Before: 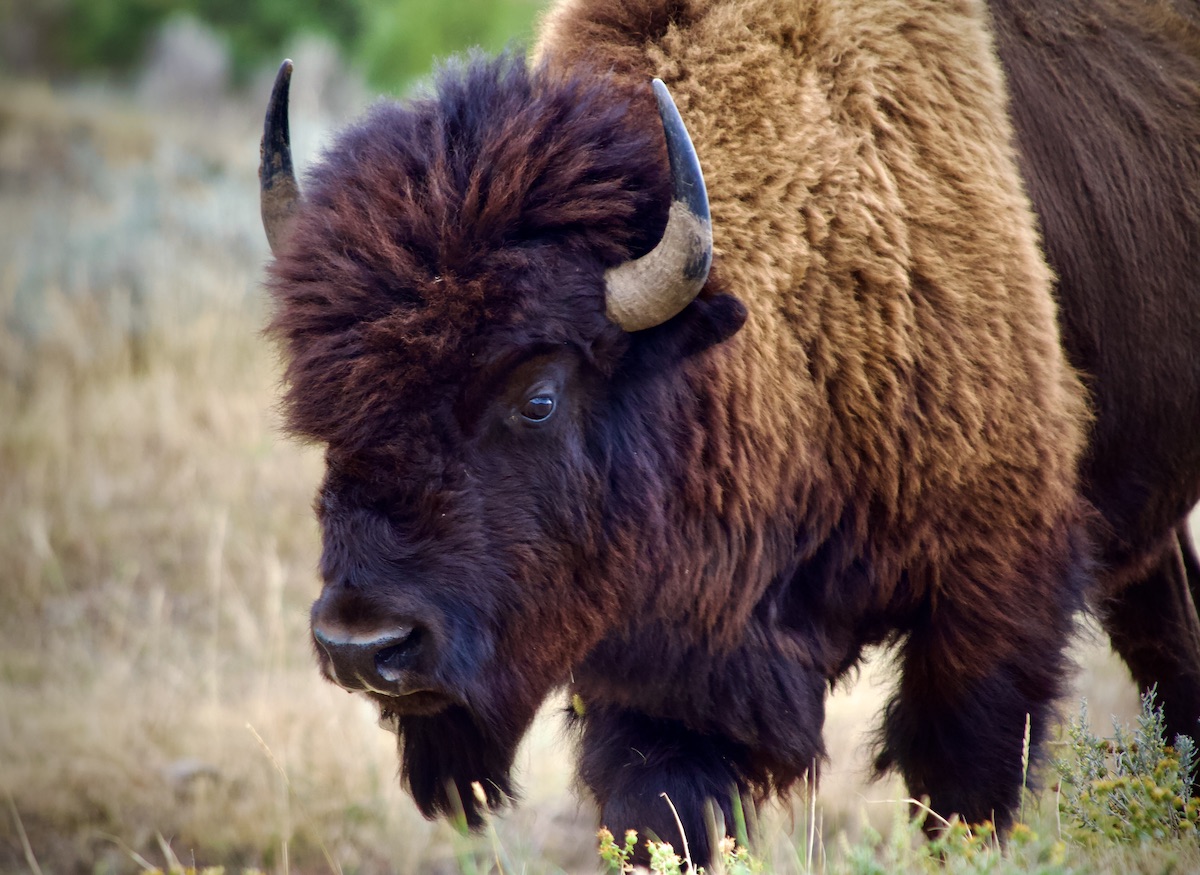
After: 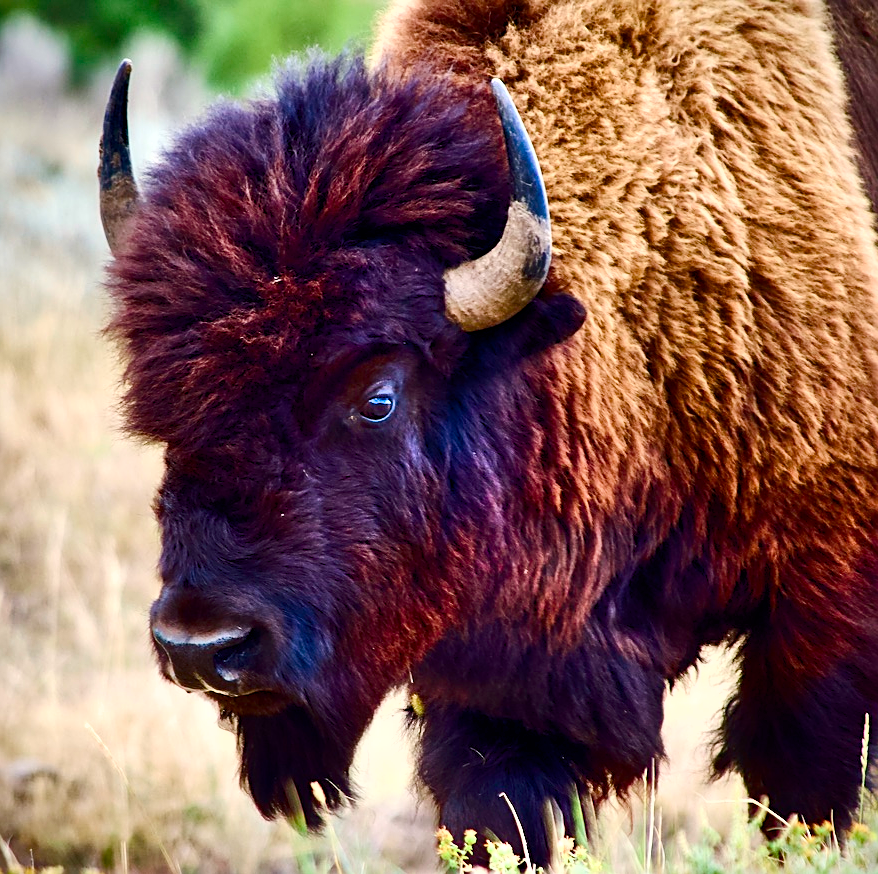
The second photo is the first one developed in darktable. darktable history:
shadows and highlights: low approximation 0.01, soften with gaussian
crop: left 13.443%, right 13.31%
sharpen: on, module defaults
color balance rgb: shadows lift › chroma 1%, shadows lift › hue 113°, highlights gain › chroma 0.2%, highlights gain › hue 333°, perceptual saturation grading › global saturation 20%, perceptual saturation grading › highlights -50%, perceptual saturation grading › shadows 25%, contrast -10%
vibrance: vibrance 0%
contrast brightness saturation: contrast 0.18, saturation 0.3
tone equalizer: -8 EV -0.75 EV, -7 EV -0.7 EV, -6 EV -0.6 EV, -5 EV -0.4 EV, -3 EV 0.4 EV, -2 EV 0.6 EV, -1 EV 0.7 EV, +0 EV 0.75 EV, edges refinement/feathering 500, mask exposure compensation -1.57 EV, preserve details no
